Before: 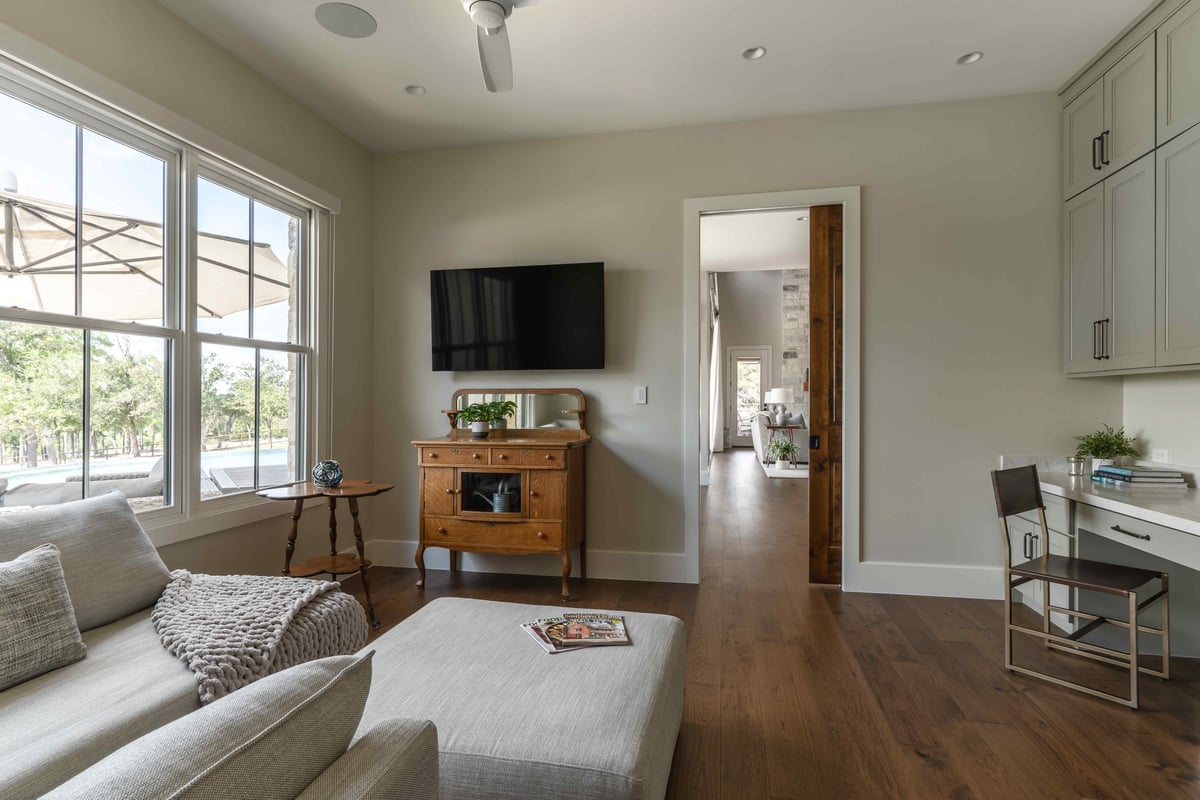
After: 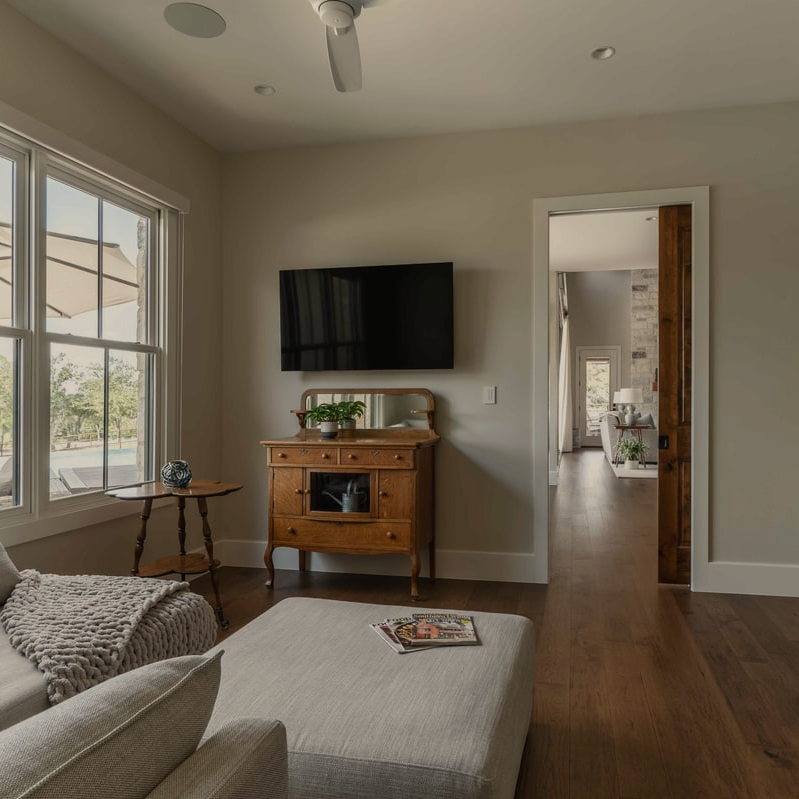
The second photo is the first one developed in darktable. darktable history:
exposure: black level correction 0, exposure -0.721 EV, compensate highlight preservation false
crop and rotate: left 12.648%, right 20.685%
white balance: red 1.045, blue 0.932
